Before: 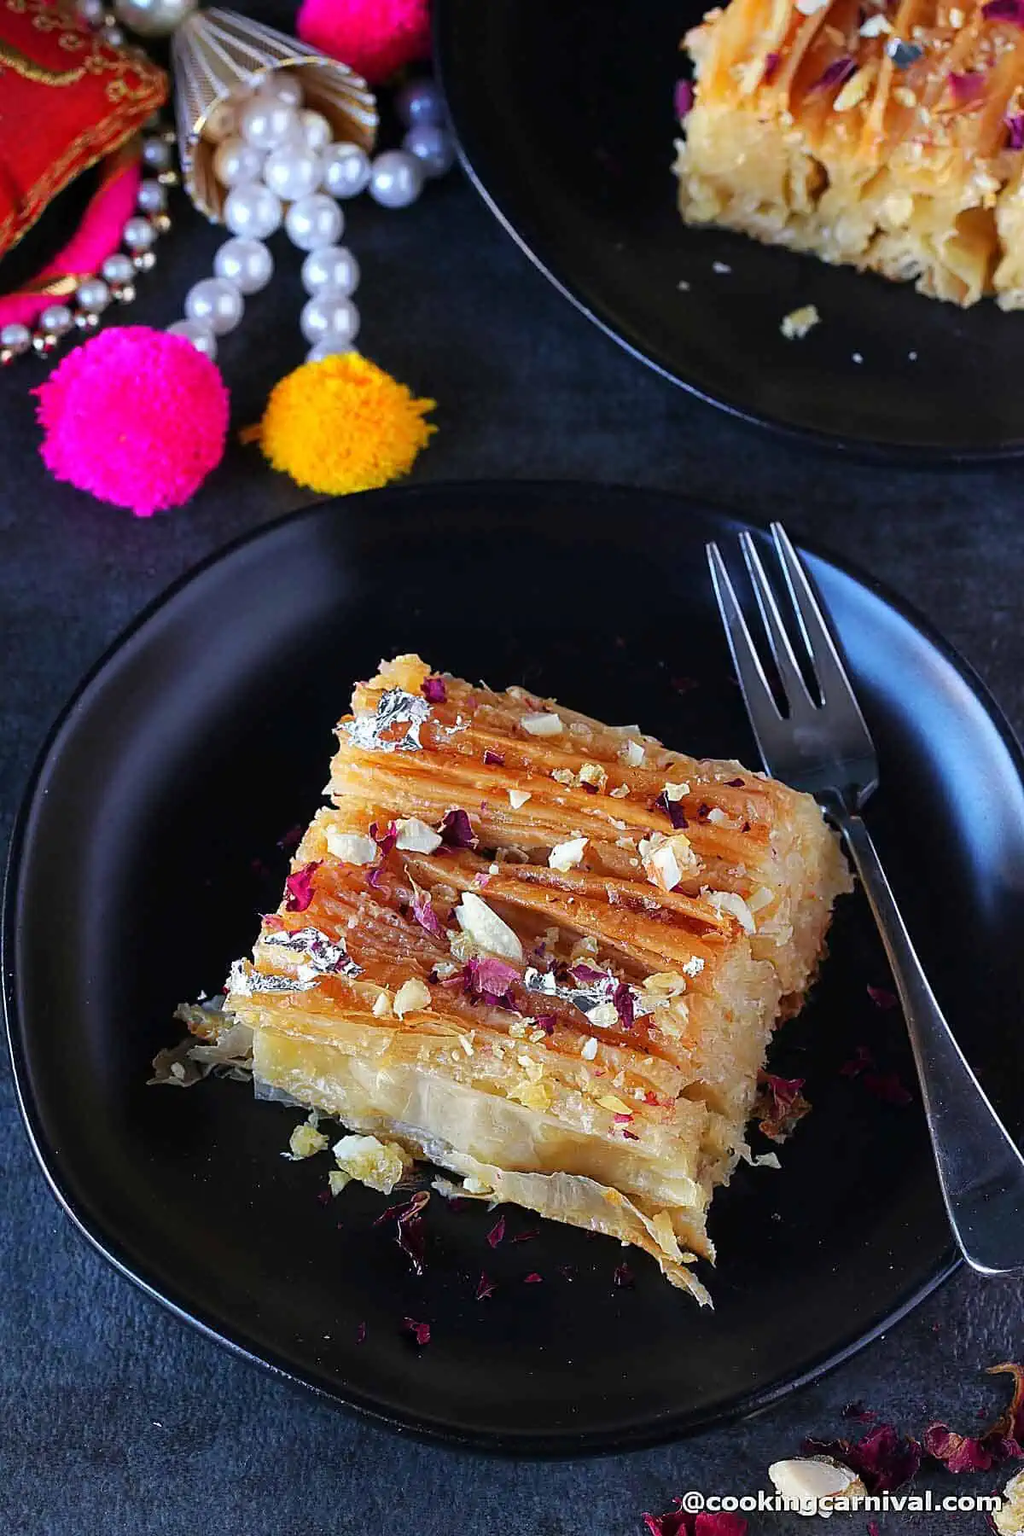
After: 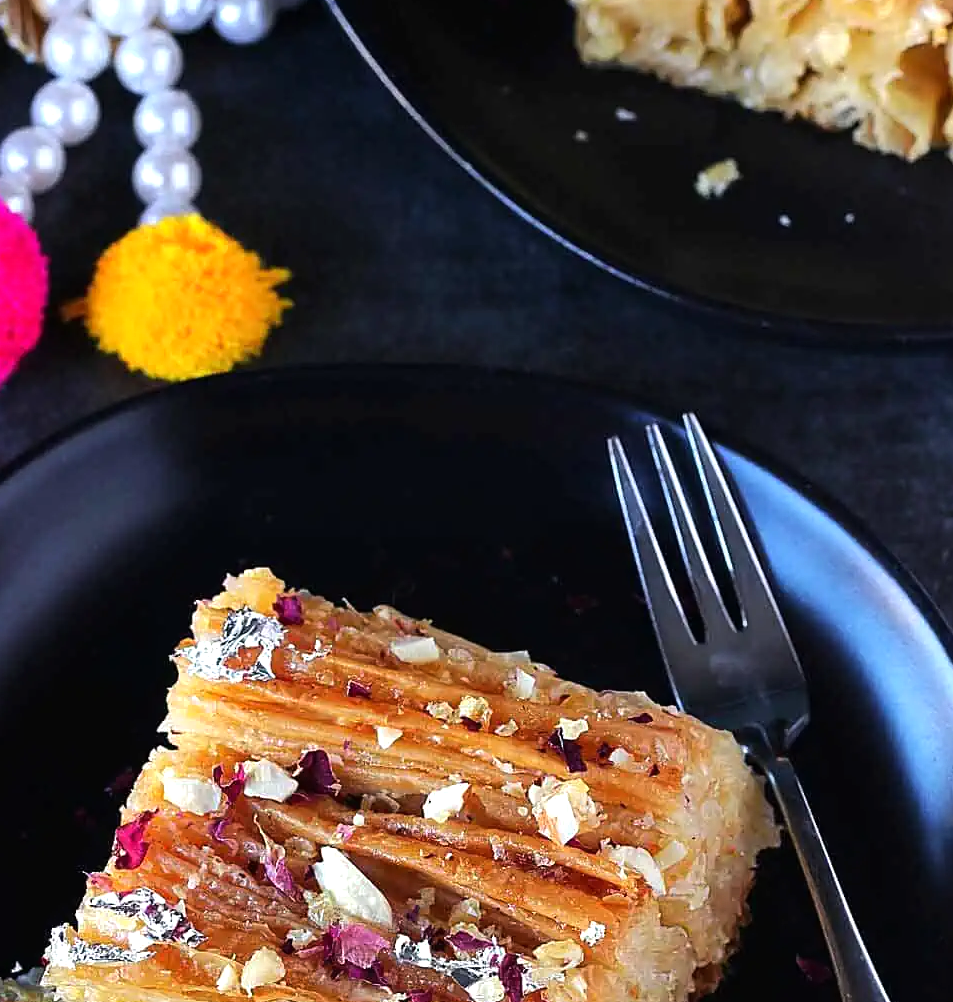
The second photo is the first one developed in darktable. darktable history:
crop: left 18.38%, top 11.092%, right 2.134%, bottom 33.217%
tone equalizer: -8 EV -0.417 EV, -7 EV -0.389 EV, -6 EV -0.333 EV, -5 EV -0.222 EV, -3 EV 0.222 EV, -2 EV 0.333 EV, -1 EV 0.389 EV, +0 EV 0.417 EV, edges refinement/feathering 500, mask exposure compensation -1.57 EV, preserve details no
